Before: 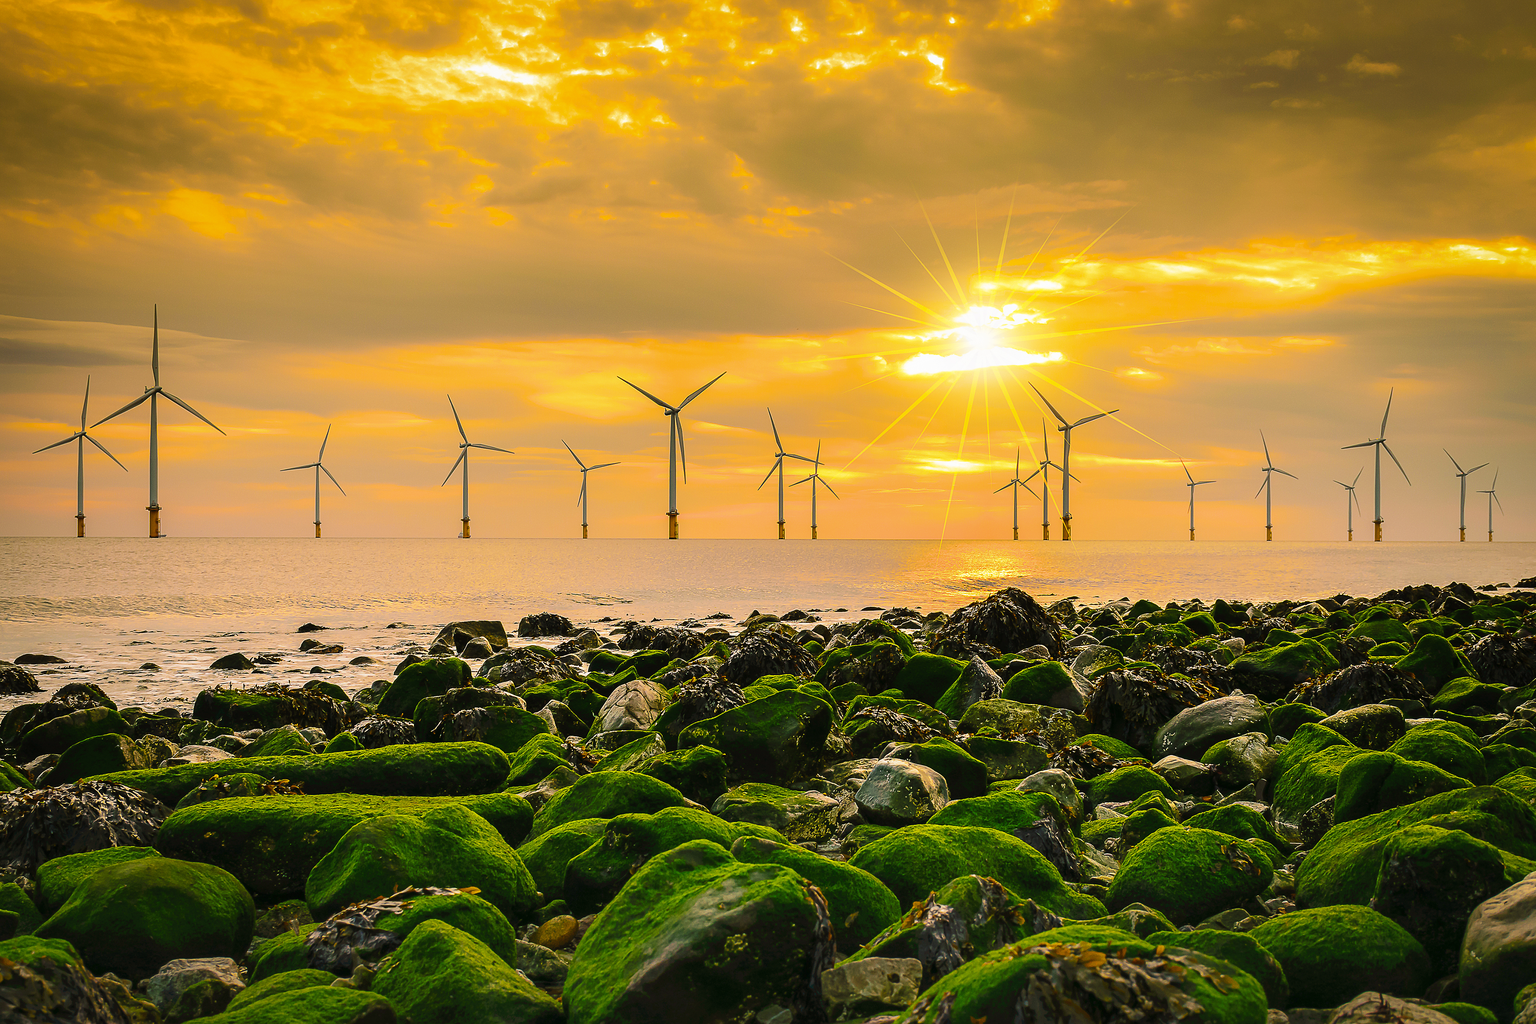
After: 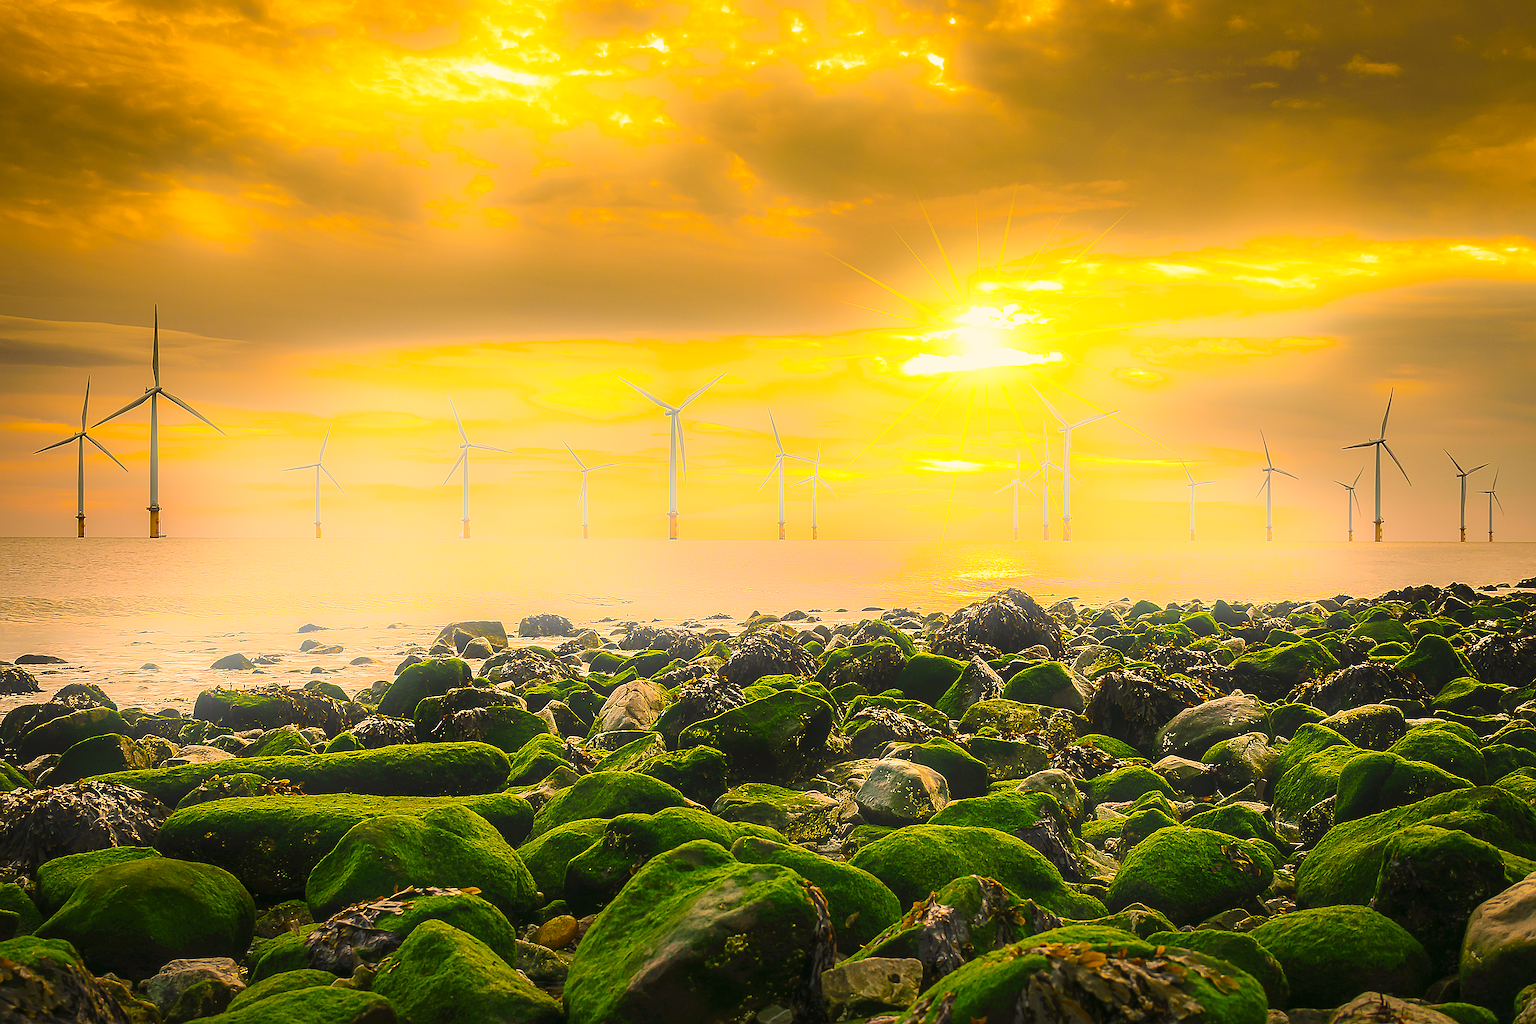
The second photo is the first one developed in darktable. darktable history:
bloom: threshold 82.5%, strength 16.25%
color correction: highlights a* 2.72, highlights b* 22.8
white balance: red 1.05, blue 1.072
sharpen: on, module defaults
